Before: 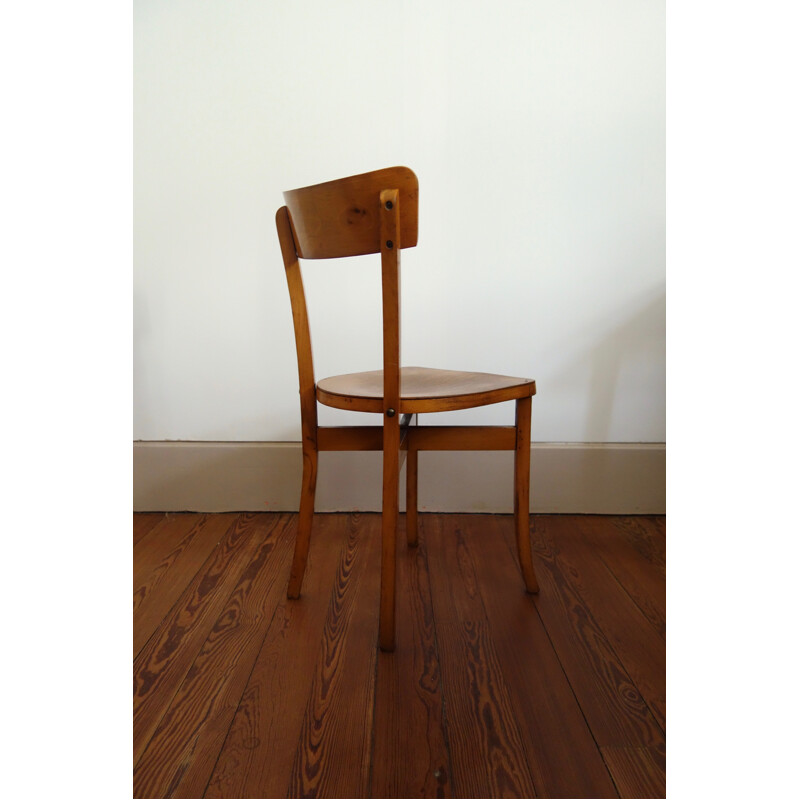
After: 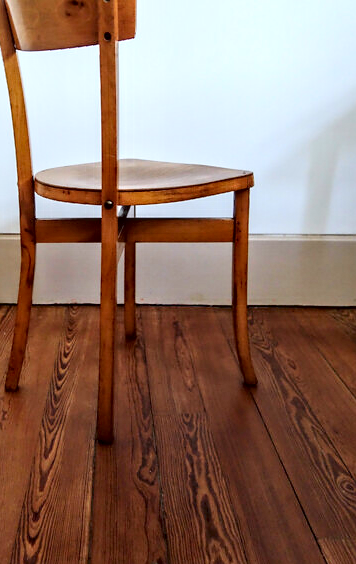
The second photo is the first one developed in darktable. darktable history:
color calibration: x 0.37, y 0.382, temperature 4317.25 K
crop: left 35.368%, top 26.043%, right 20.024%, bottom 3.438%
sharpen: radius 0.992, threshold 0.861
local contrast: on, module defaults
tone curve: curves: ch0 [(0, 0) (0.003, 0.004) (0.011, 0.015) (0.025, 0.033) (0.044, 0.058) (0.069, 0.091) (0.1, 0.131) (0.136, 0.179) (0.177, 0.233) (0.224, 0.296) (0.277, 0.364) (0.335, 0.434) (0.399, 0.511) (0.468, 0.584) (0.543, 0.656) (0.623, 0.729) (0.709, 0.799) (0.801, 0.874) (0.898, 0.936) (1, 1)], color space Lab, linked channels, preserve colors none
exposure: black level correction 0.001, exposure 0.193 EV, compensate exposure bias true, compensate highlight preservation false
contrast equalizer: y [[0.511, 0.558, 0.631, 0.632, 0.559, 0.512], [0.5 ×6], [0.507, 0.559, 0.627, 0.644, 0.647, 0.647], [0 ×6], [0 ×6]]
